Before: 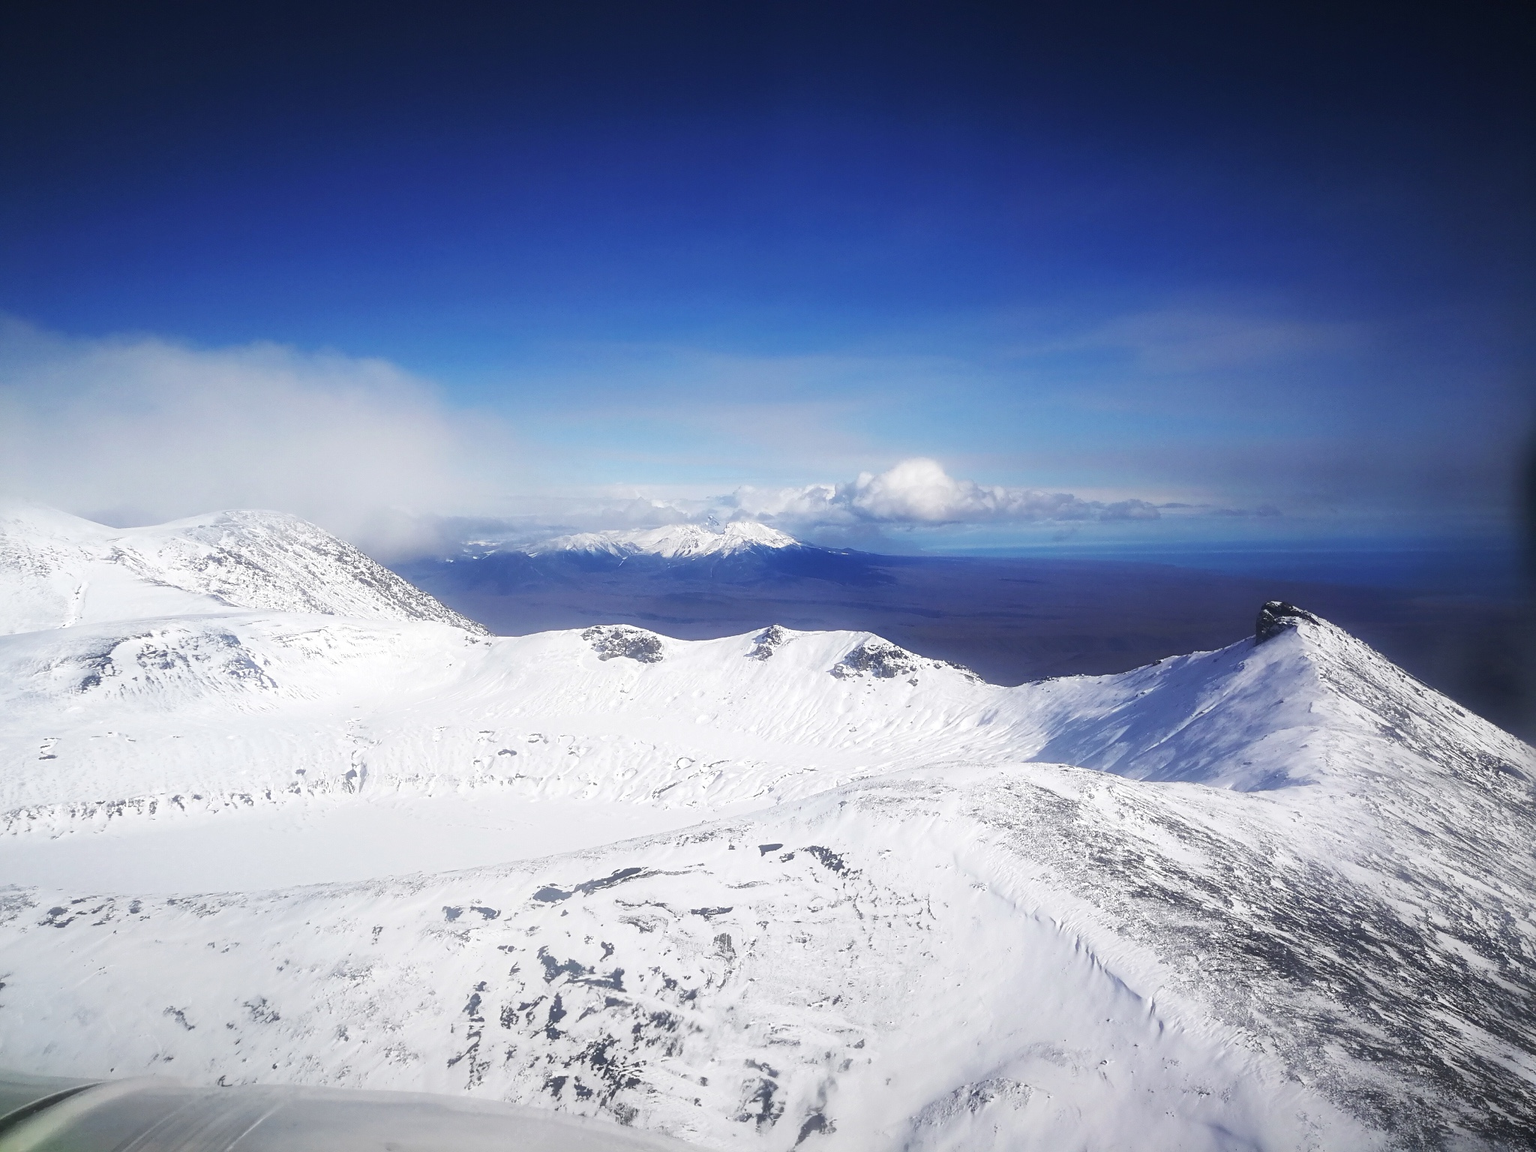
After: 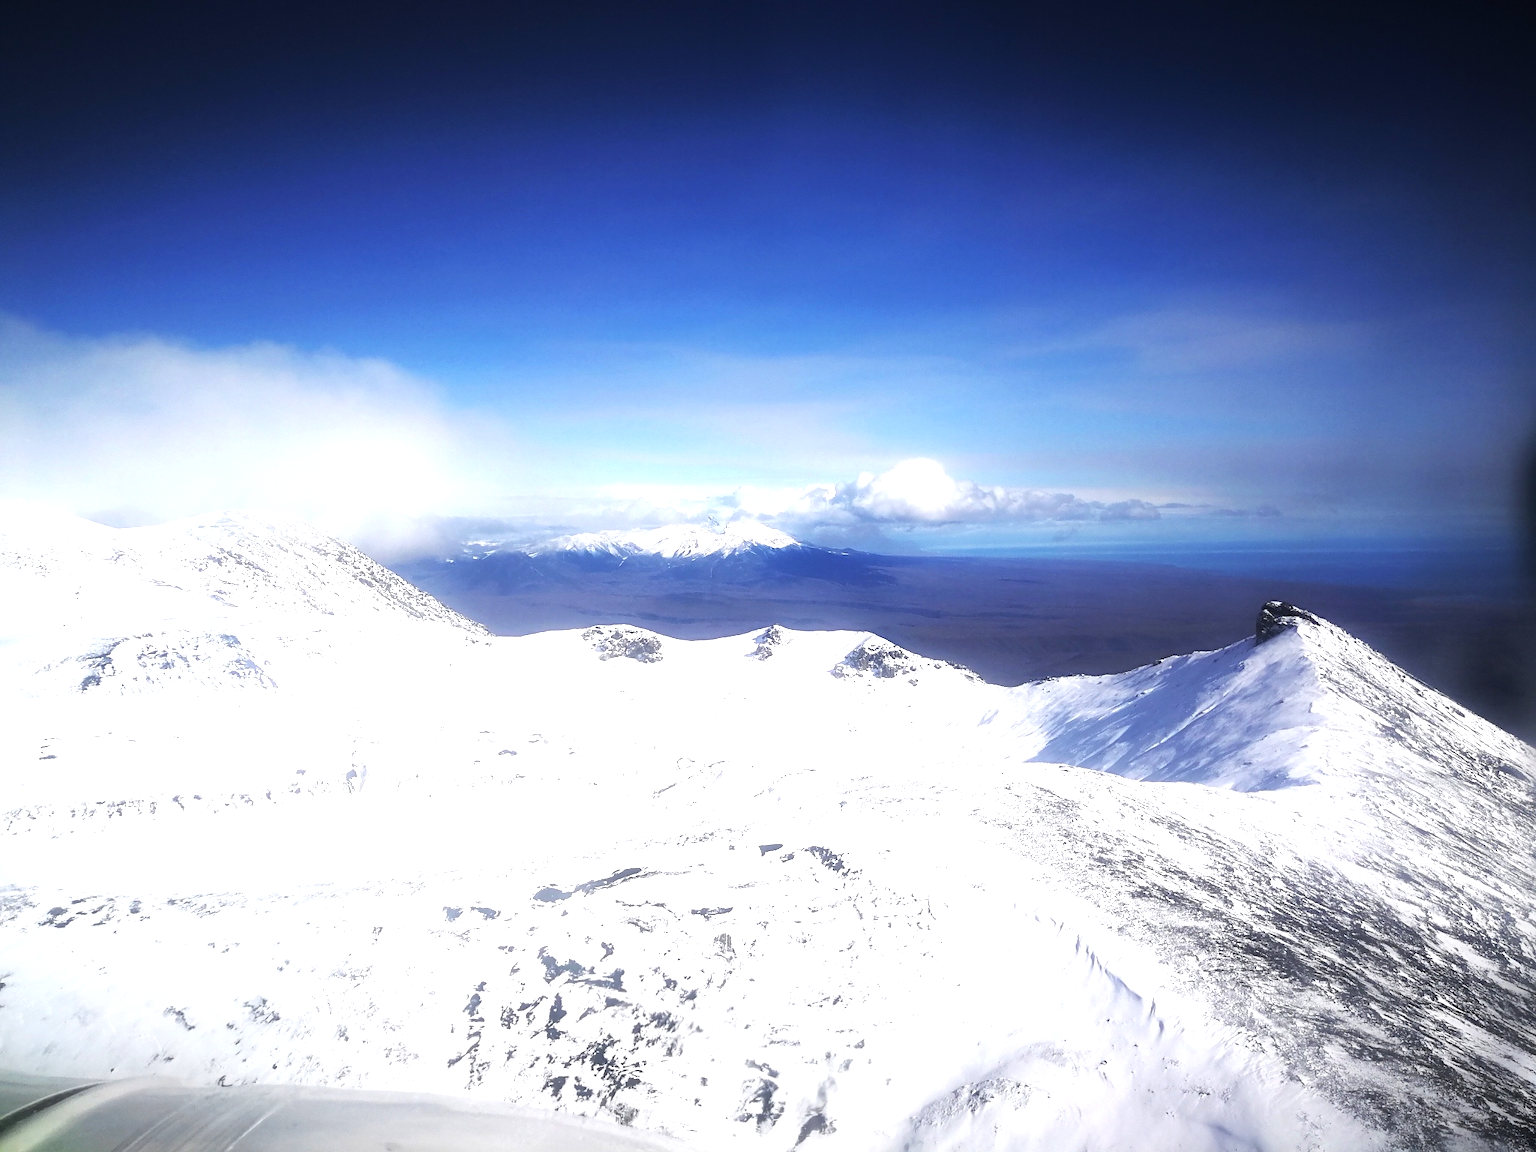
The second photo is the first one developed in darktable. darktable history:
tone equalizer: -8 EV -0.731 EV, -7 EV -0.73 EV, -6 EV -0.561 EV, -5 EV -0.36 EV, -3 EV 0.403 EV, -2 EV 0.6 EV, -1 EV 0.677 EV, +0 EV 0.767 EV, mask exposure compensation -0.487 EV
